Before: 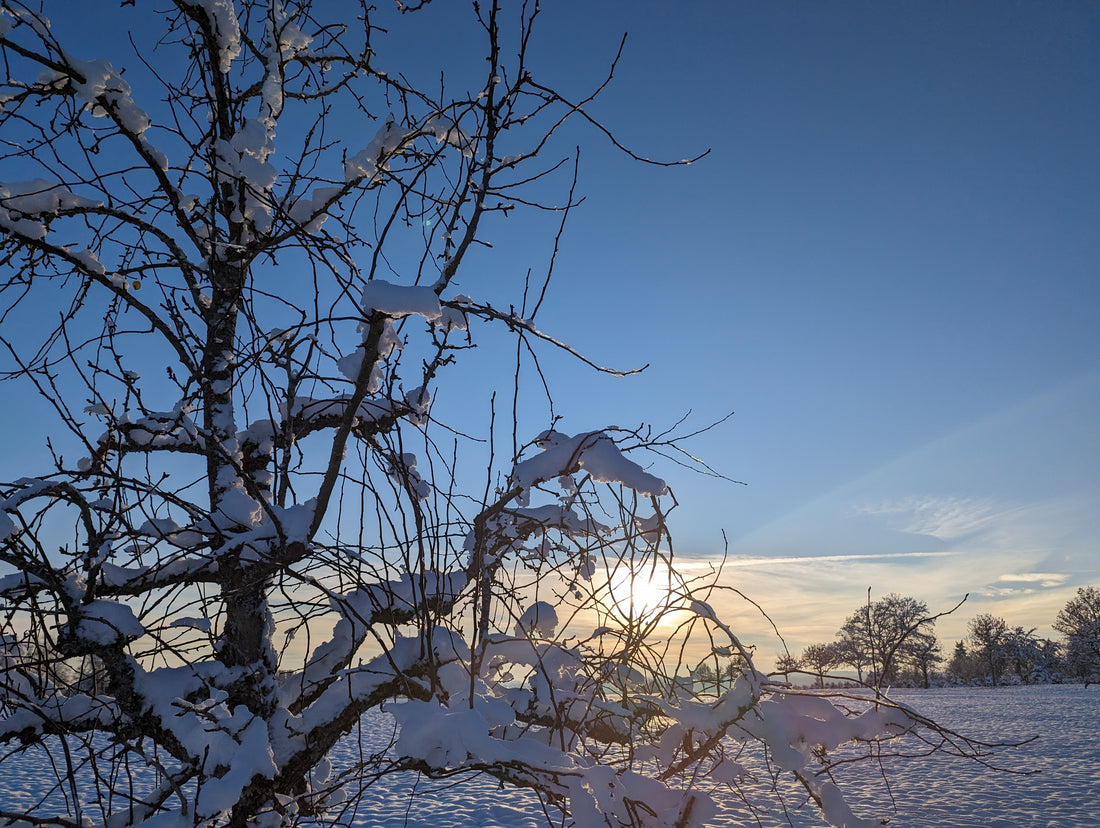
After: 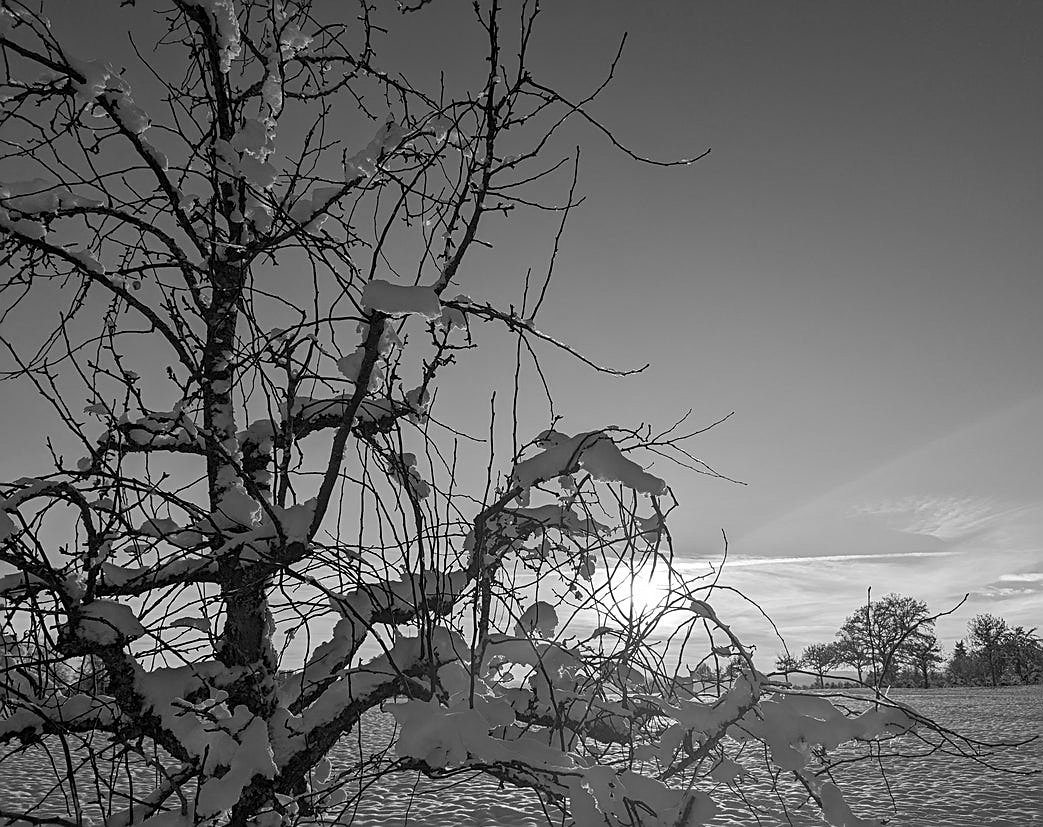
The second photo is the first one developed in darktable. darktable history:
crop and rotate: right 5.167%
sharpen: on, module defaults
monochrome: a 2.21, b -1.33, size 2.2
